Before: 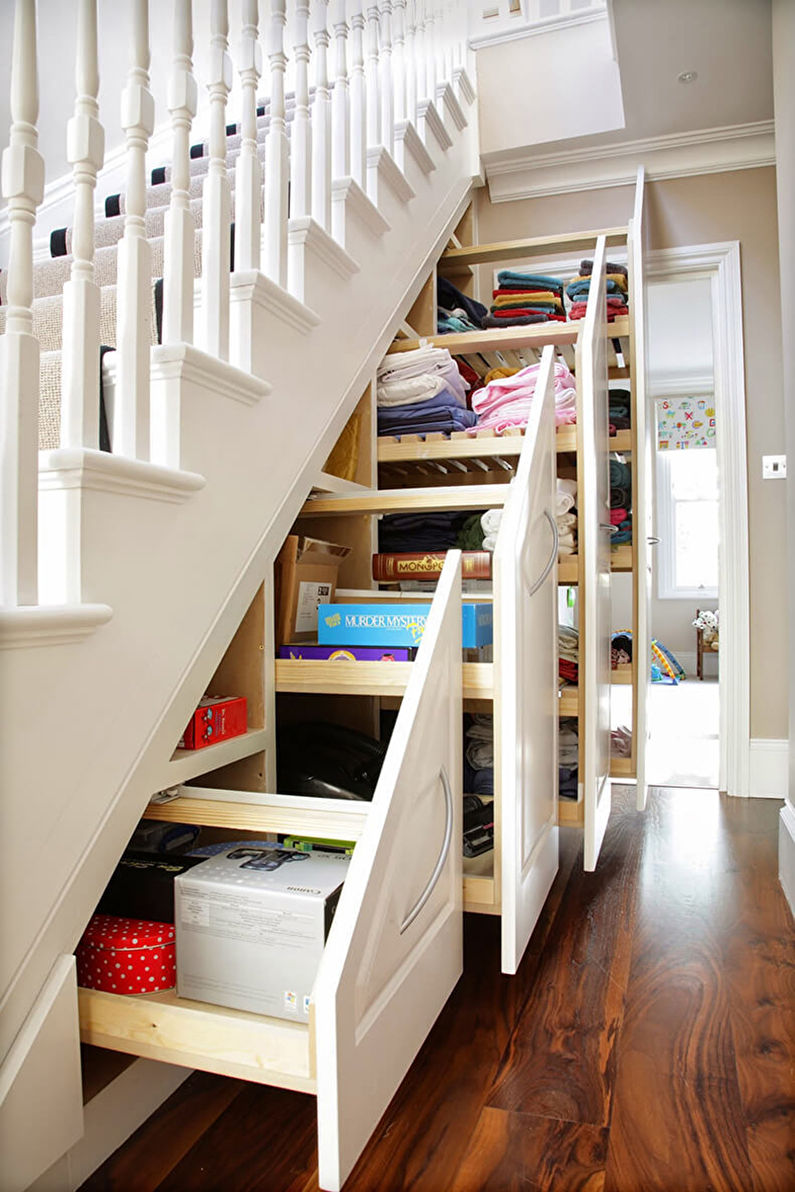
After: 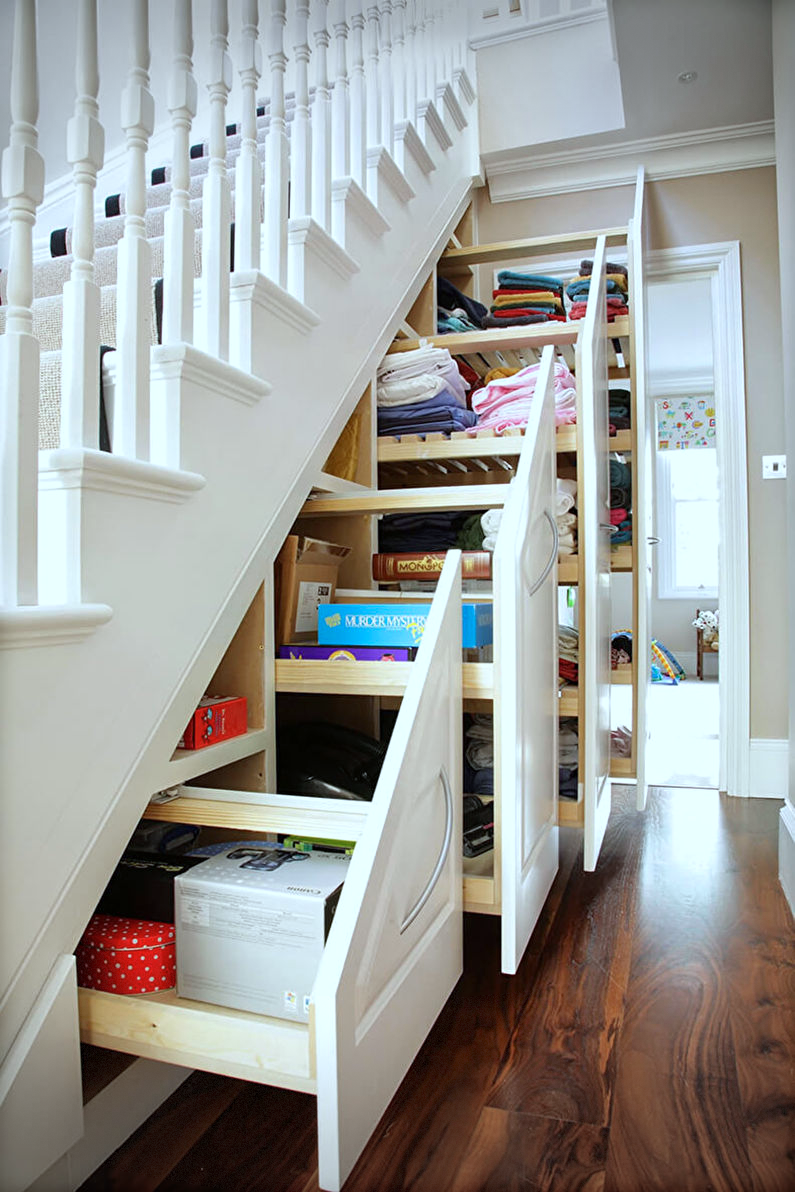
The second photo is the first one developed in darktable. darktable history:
vignetting: fall-off start 100%, brightness -0.406, saturation -0.3, width/height ratio 1.324, dithering 8-bit output, unbound false
color calibration: illuminant Planckian (black body), x 0.368, y 0.361, temperature 4275.92 K
